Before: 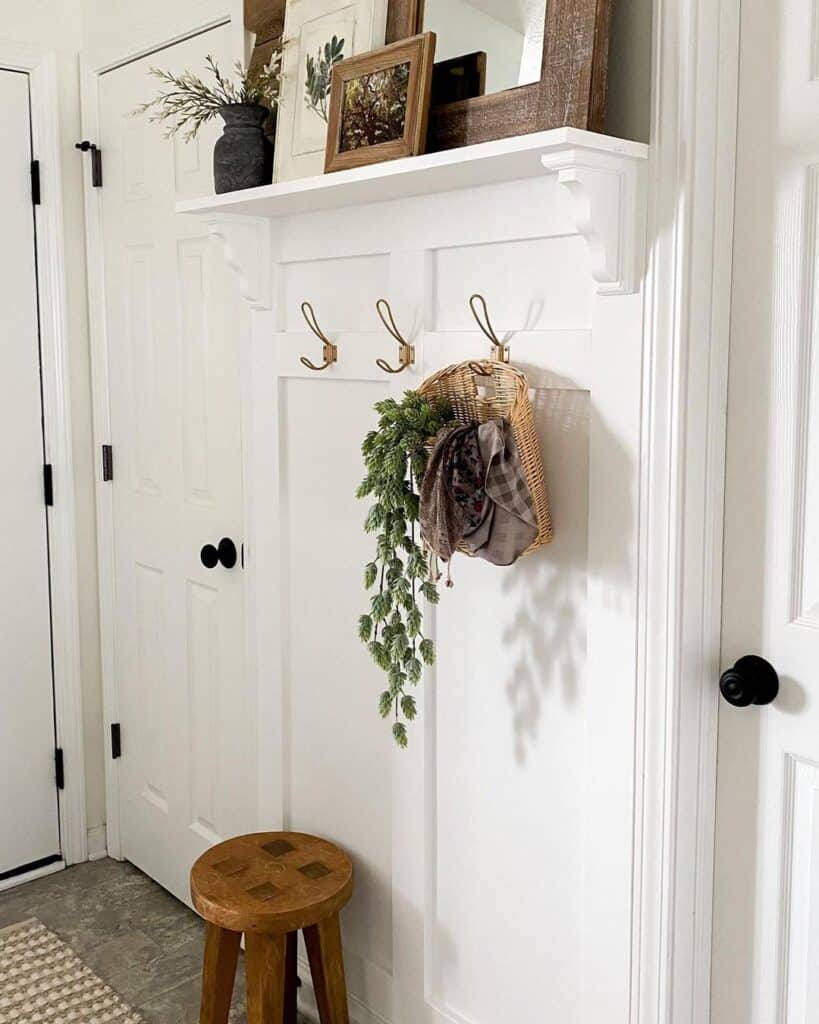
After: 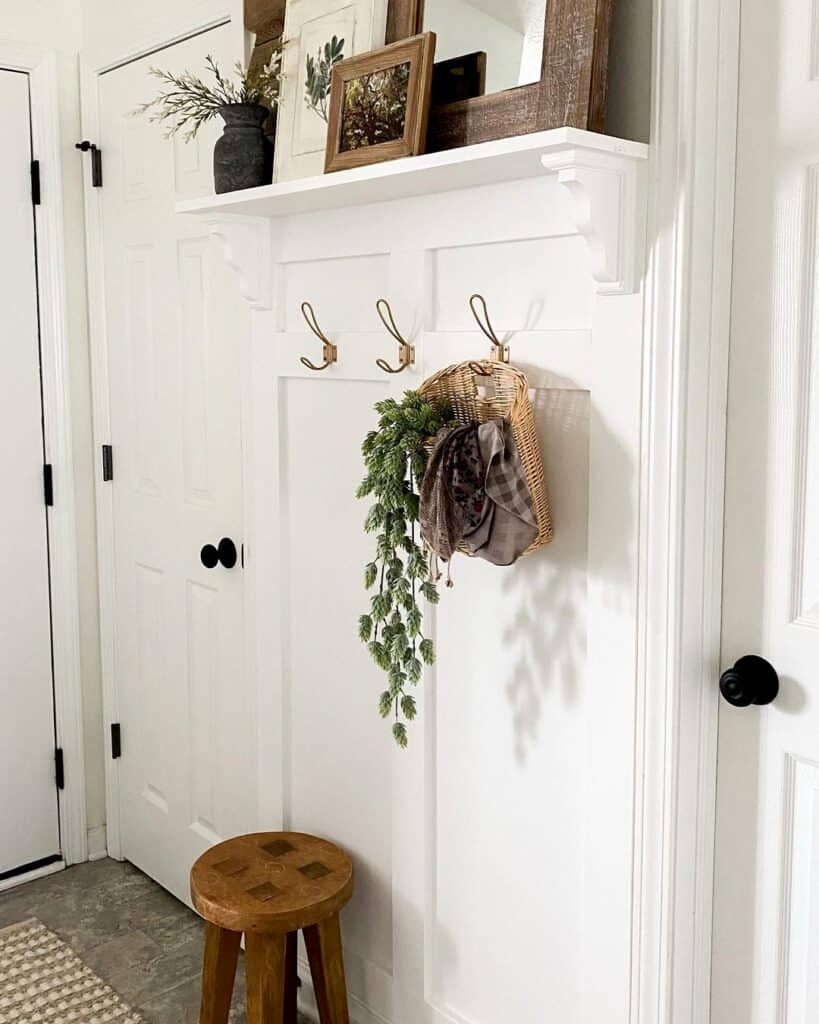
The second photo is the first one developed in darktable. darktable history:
shadows and highlights: shadows -30.67, highlights 30.35
exposure: compensate highlight preservation false
